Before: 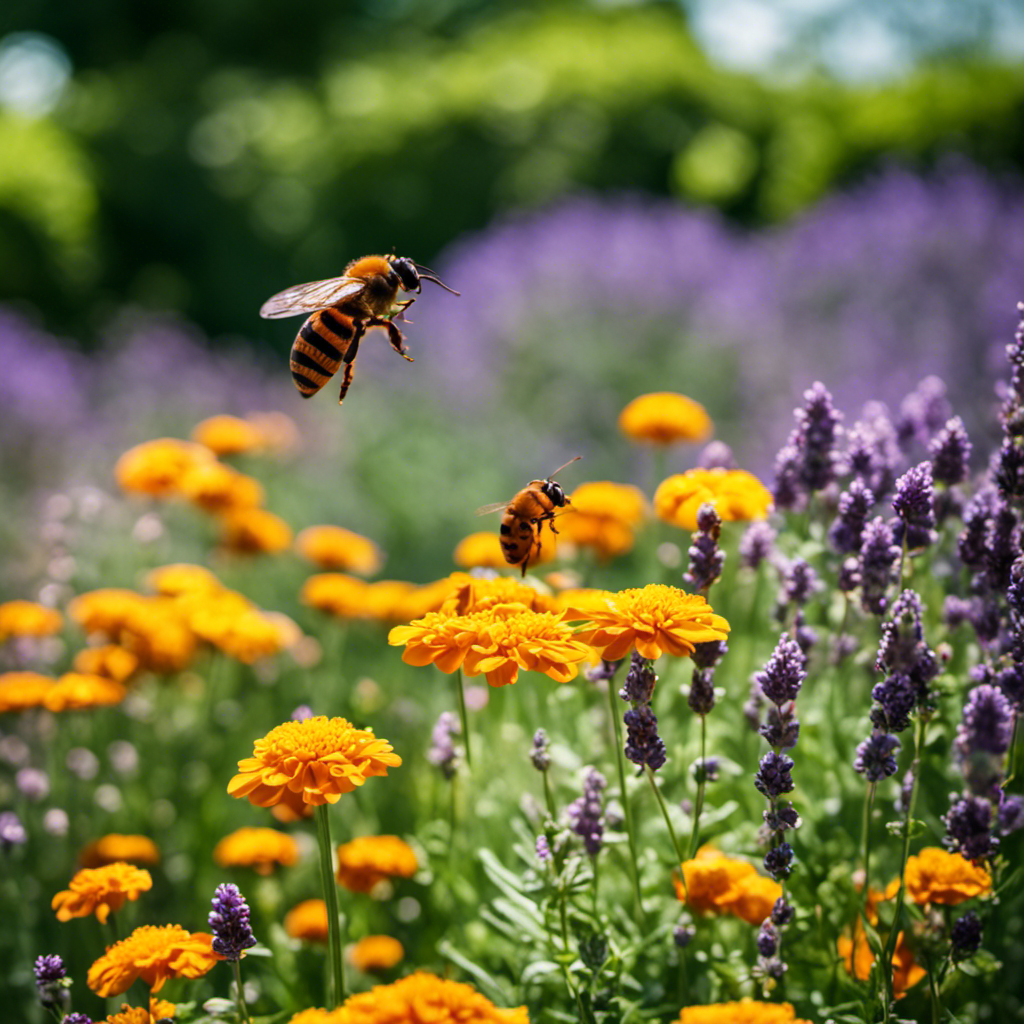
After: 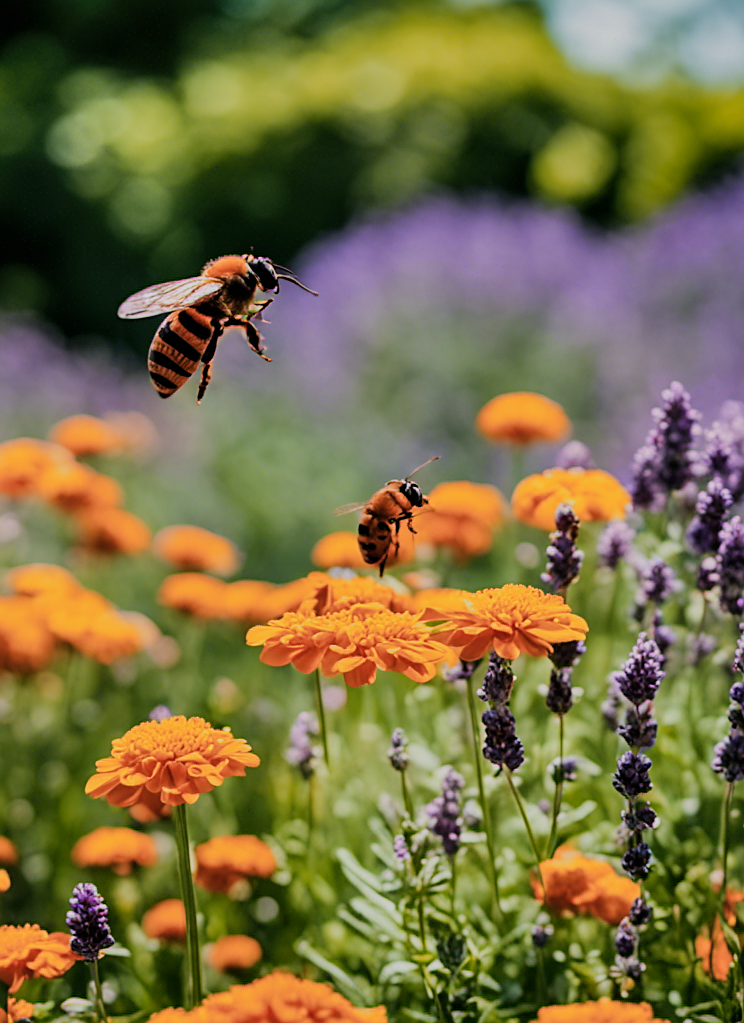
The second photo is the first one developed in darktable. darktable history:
crop: left 13.879%, right 13.37%
shadows and highlights: low approximation 0.01, soften with gaussian
sharpen: on, module defaults
color zones: curves: ch1 [(0, 0.455) (0.063, 0.455) (0.286, 0.495) (0.429, 0.5) (0.571, 0.5) (0.714, 0.5) (0.857, 0.5) (1, 0.455)]; ch2 [(0, 0.532) (0.063, 0.521) (0.233, 0.447) (0.429, 0.489) (0.571, 0.5) (0.714, 0.5) (0.857, 0.5) (1, 0.532)]
filmic rgb: black relative exposure -7.43 EV, white relative exposure 4.86 EV, hardness 3.4
